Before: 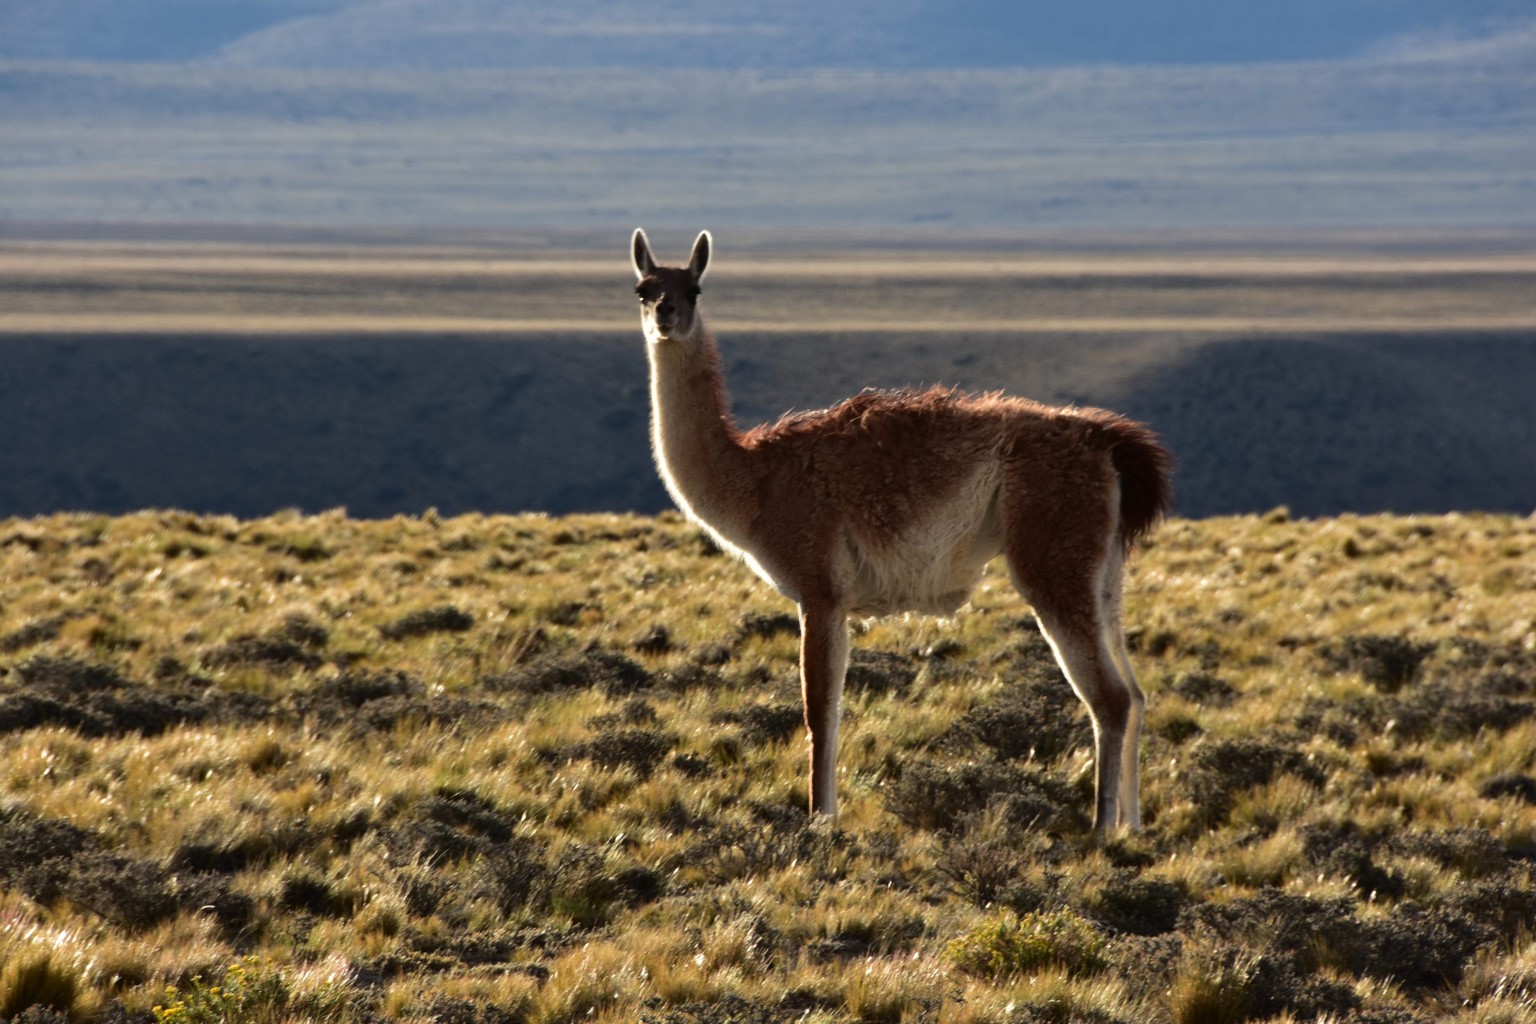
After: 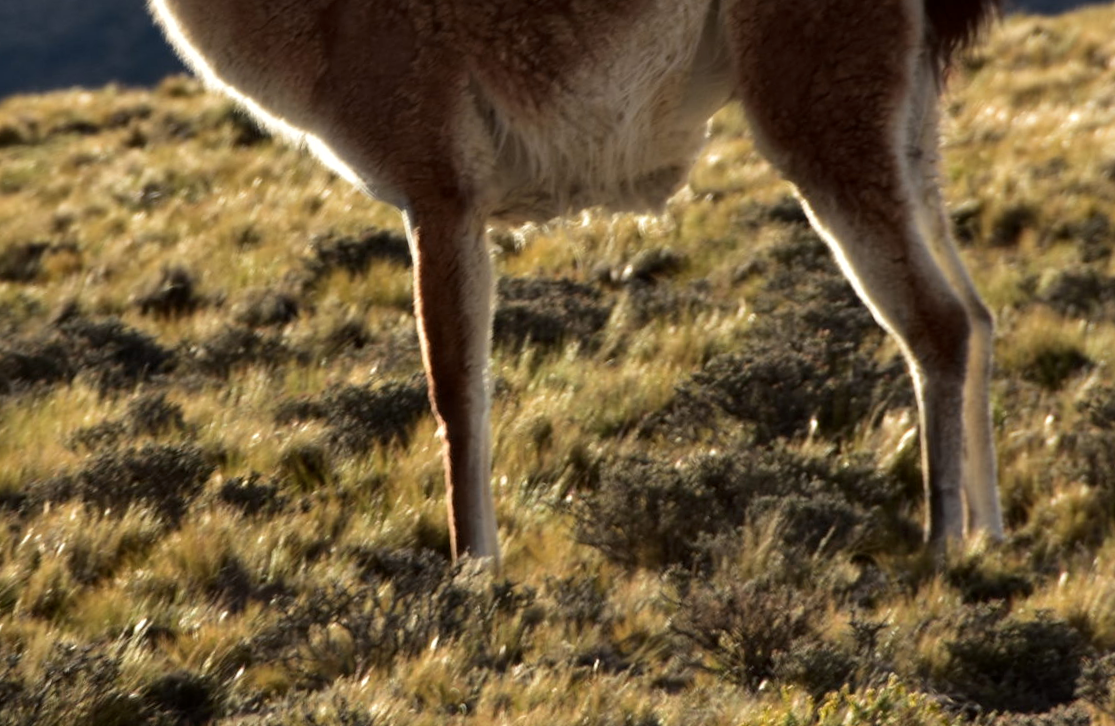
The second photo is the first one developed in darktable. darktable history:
local contrast: highlights 100%, shadows 100%, detail 120%, midtone range 0.2
crop: left 35.976%, top 45.819%, right 18.162%, bottom 5.807%
rotate and perspective: rotation -5°, crop left 0.05, crop right 0.952, crop top 0.11, crop bottom 0.89
